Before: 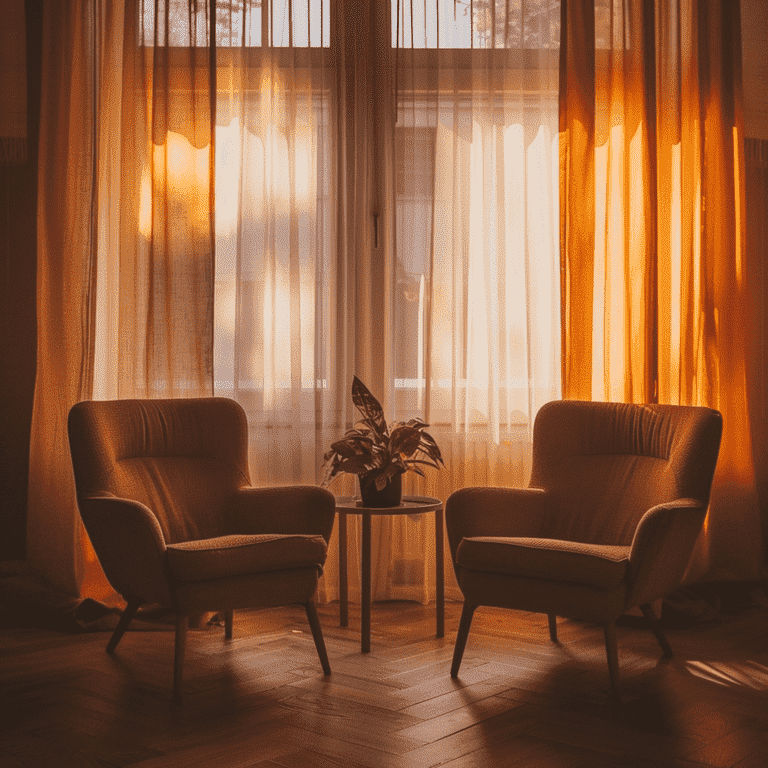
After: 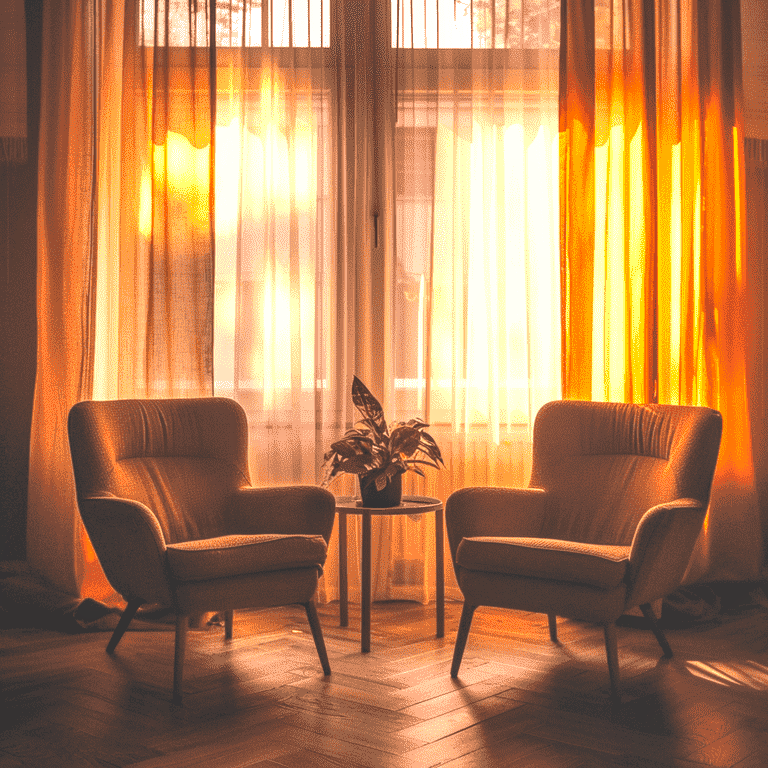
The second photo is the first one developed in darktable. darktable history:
exposure: black level correction 0, exposure 1.1 EV, compensate exposure bias true, compensate highlight preservation false
color correction: highlights a* 10.32, highlights b* 14.66, shadows a* -9.59, shadows b* -15.02
local contrast: on, module defaults
